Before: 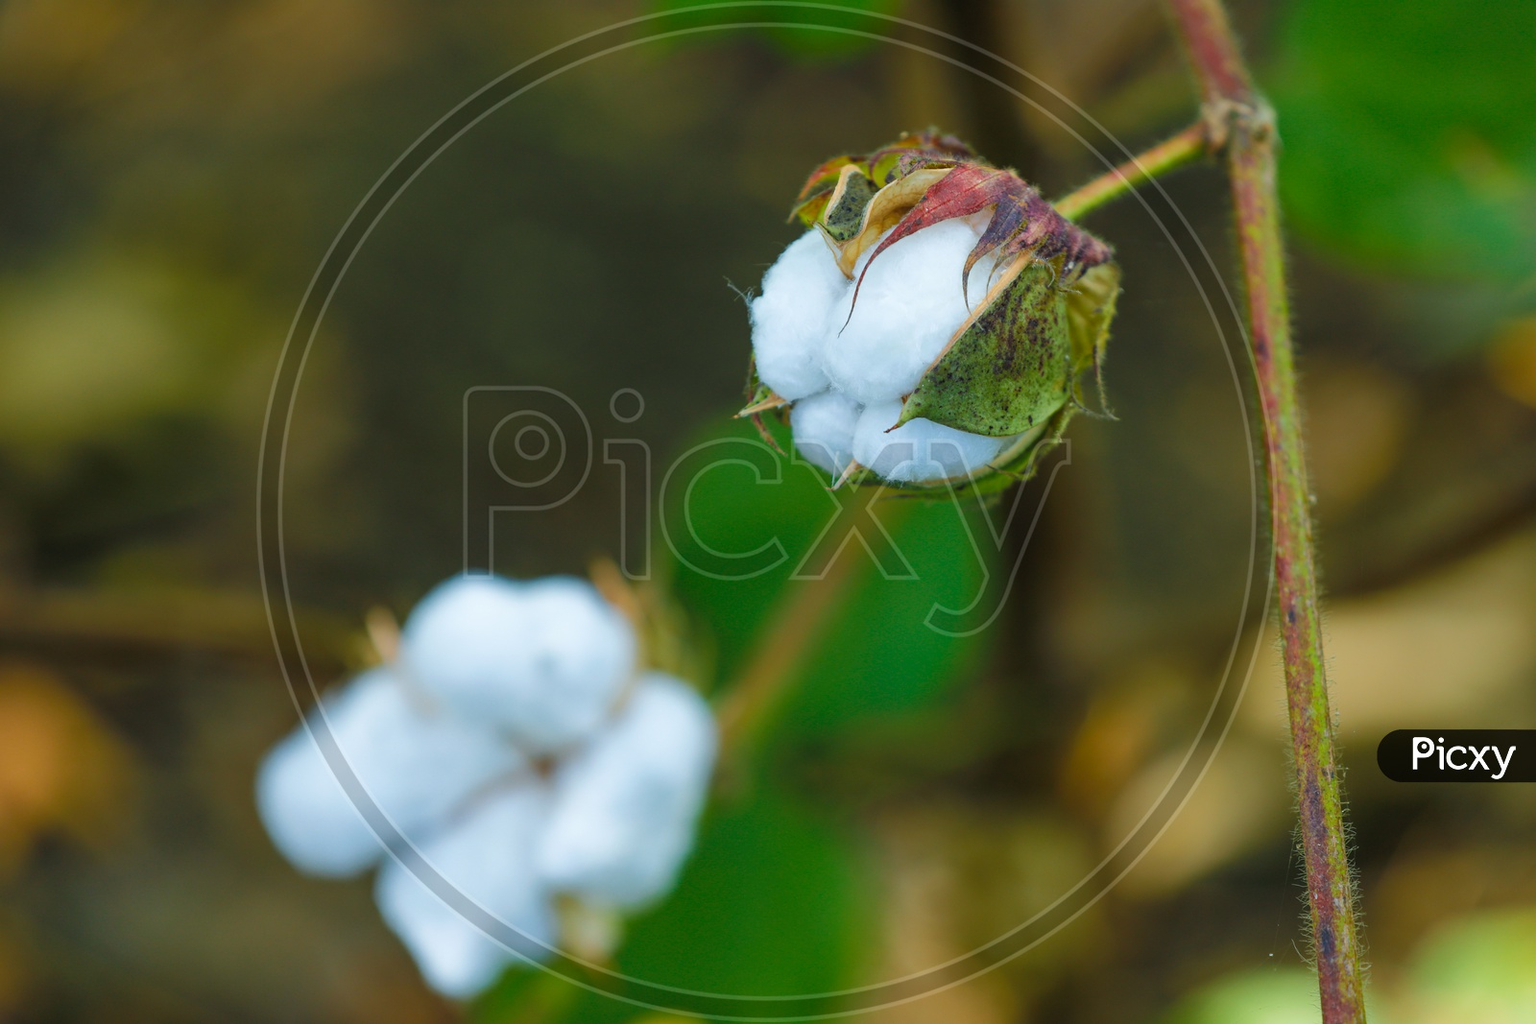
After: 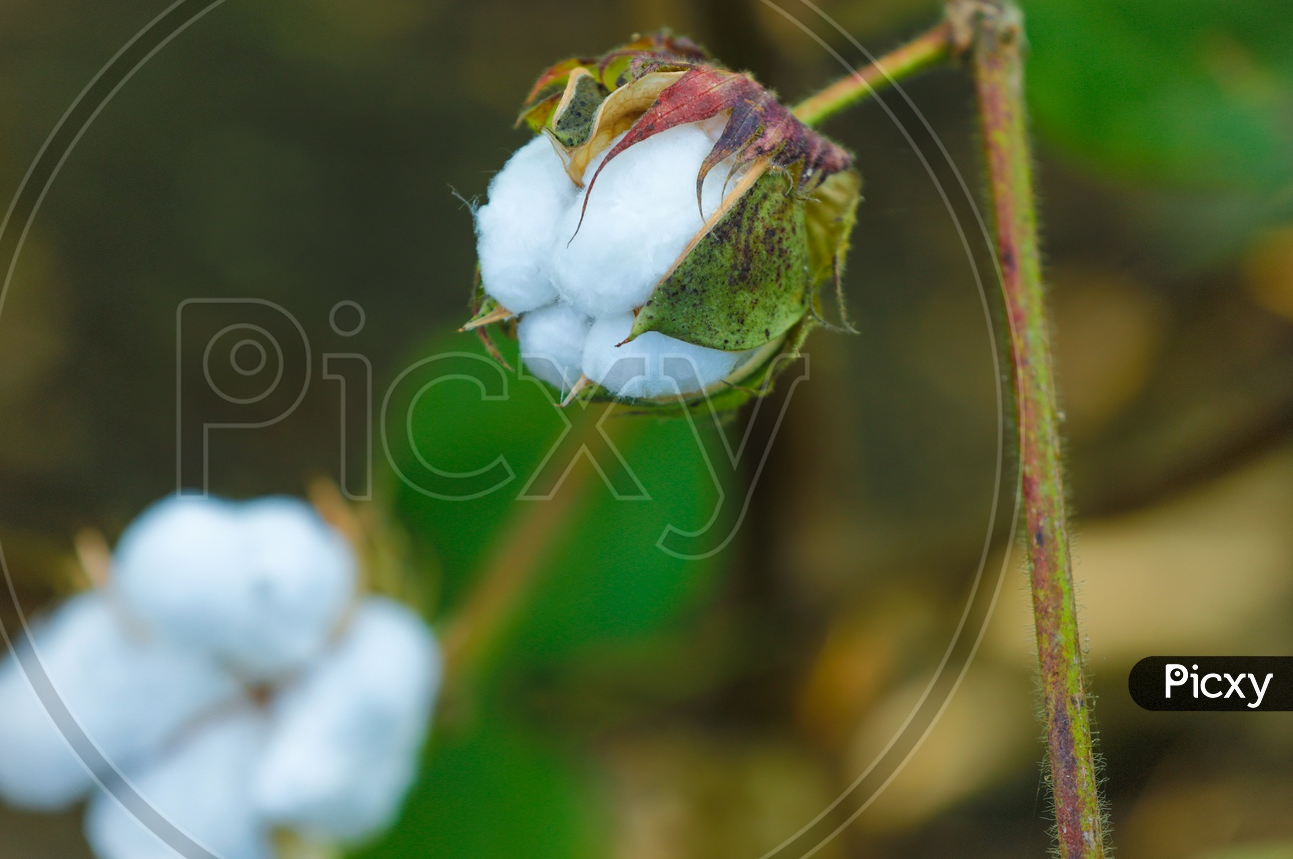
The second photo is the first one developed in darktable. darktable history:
vignetting: fall-off radius 95.03%, dithering 8-bit output
crop: left 19.168%, top 9.786%, right 0%, bottom 9.674%
